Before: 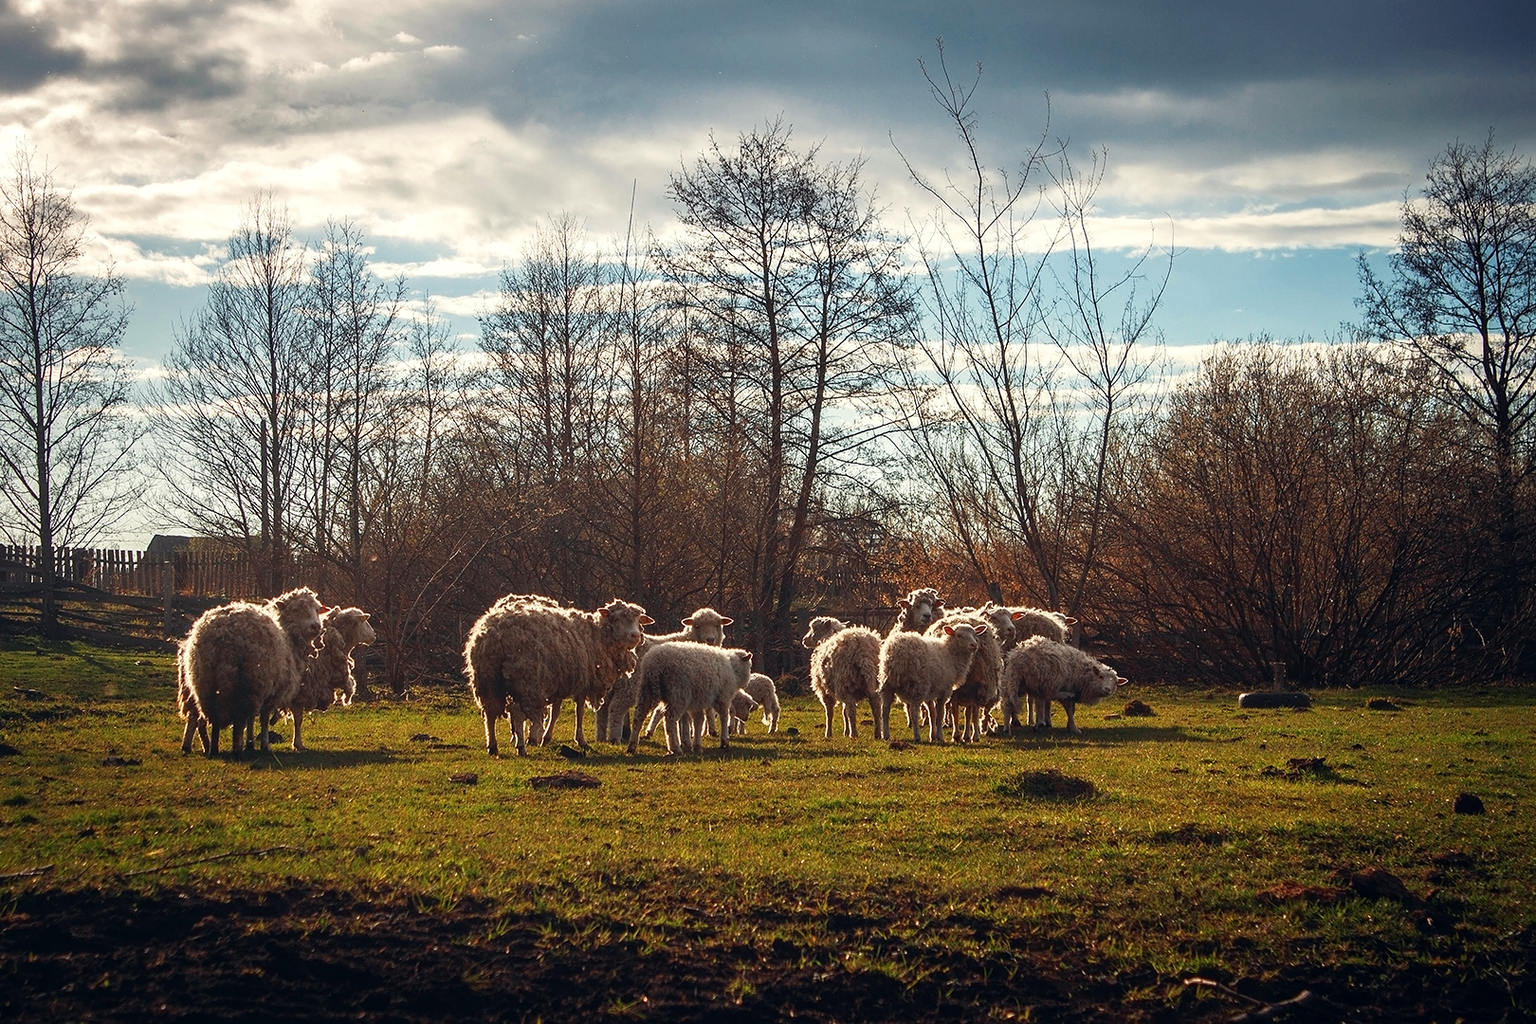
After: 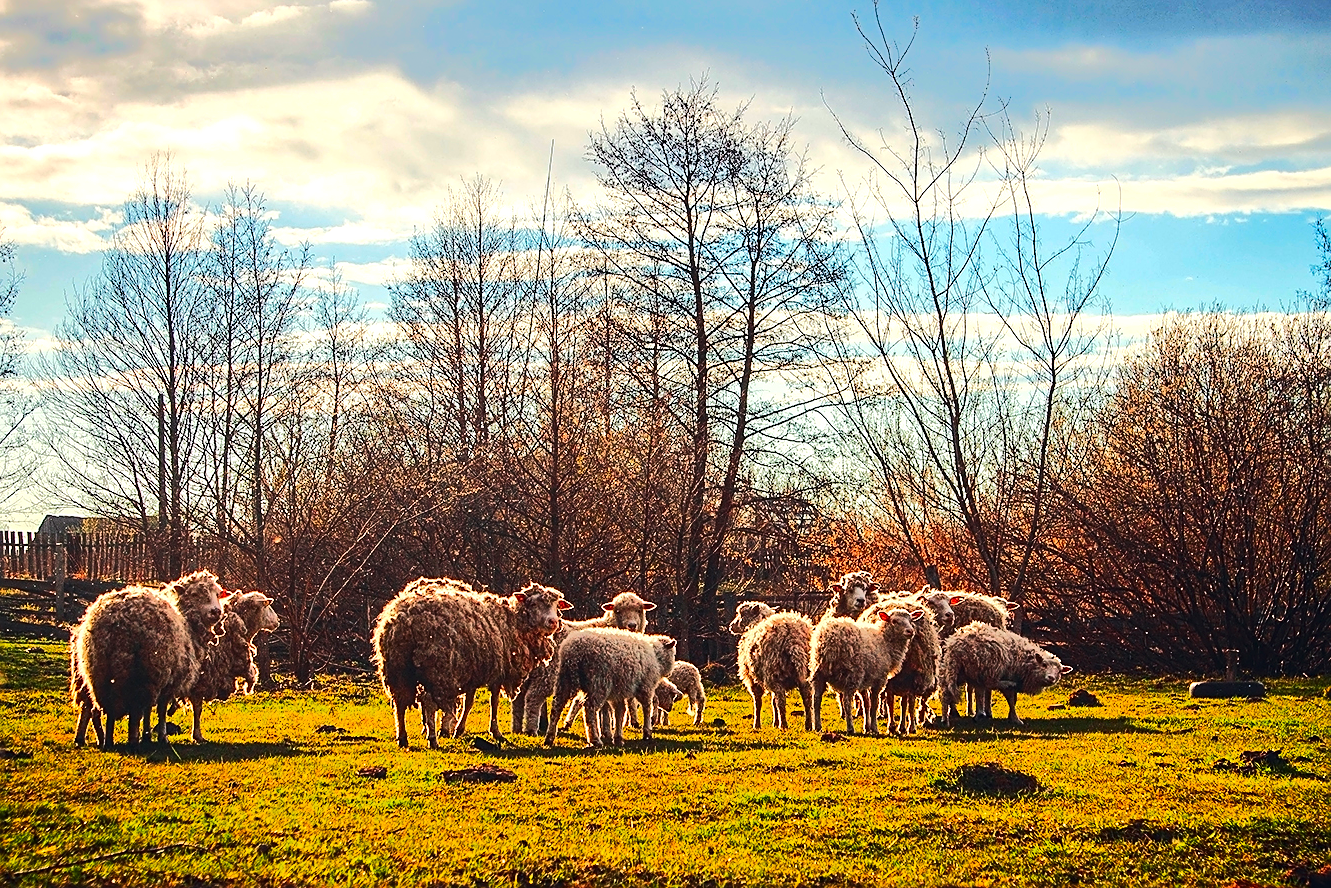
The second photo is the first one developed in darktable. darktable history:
crop and rotate: left 7.25%, top 4.628%, right 10.547%, bottom 13.076%
contrast brightness saturation: contrast 0.258, brightness 0.015, saturation 0.88
sharpen: on, module defaults
local contrast: highlights 105%, shadows 98%, detail 120%, midtone range 0.2
base curve: preserve colors none
exposure: black level correction -0.008, exposure 0.071 EV, compensate highlight preservation false
tone equalizer: -8 EV -0.509 EV, -7 EV -0.304 EV, -6 EV -0.069 EV, -5 EV 0.425 EV, -4 EV 0.964 EV, -3 EV 0.8 EV, -2 EV -0.01 EV, -1 EV 0.138 EV, +0 EV -0.02 EV, edges refinement/feathering 500, mask exposure compensation -1.57 EV, preserve details no
